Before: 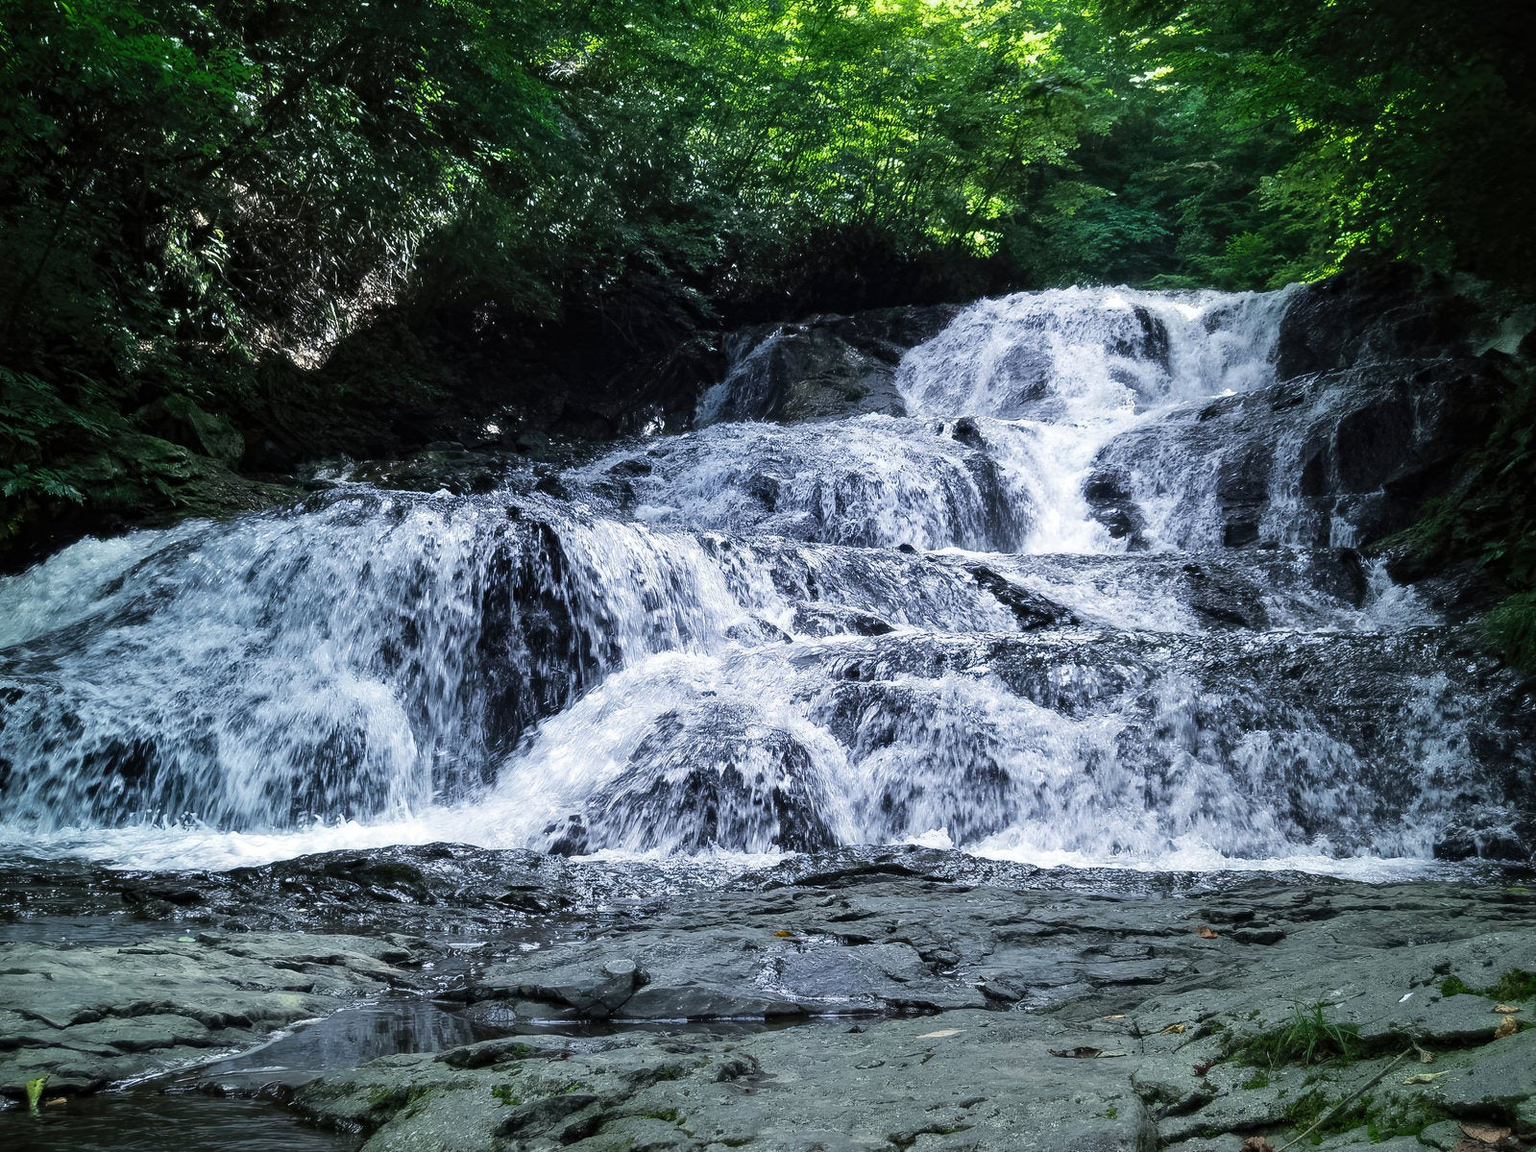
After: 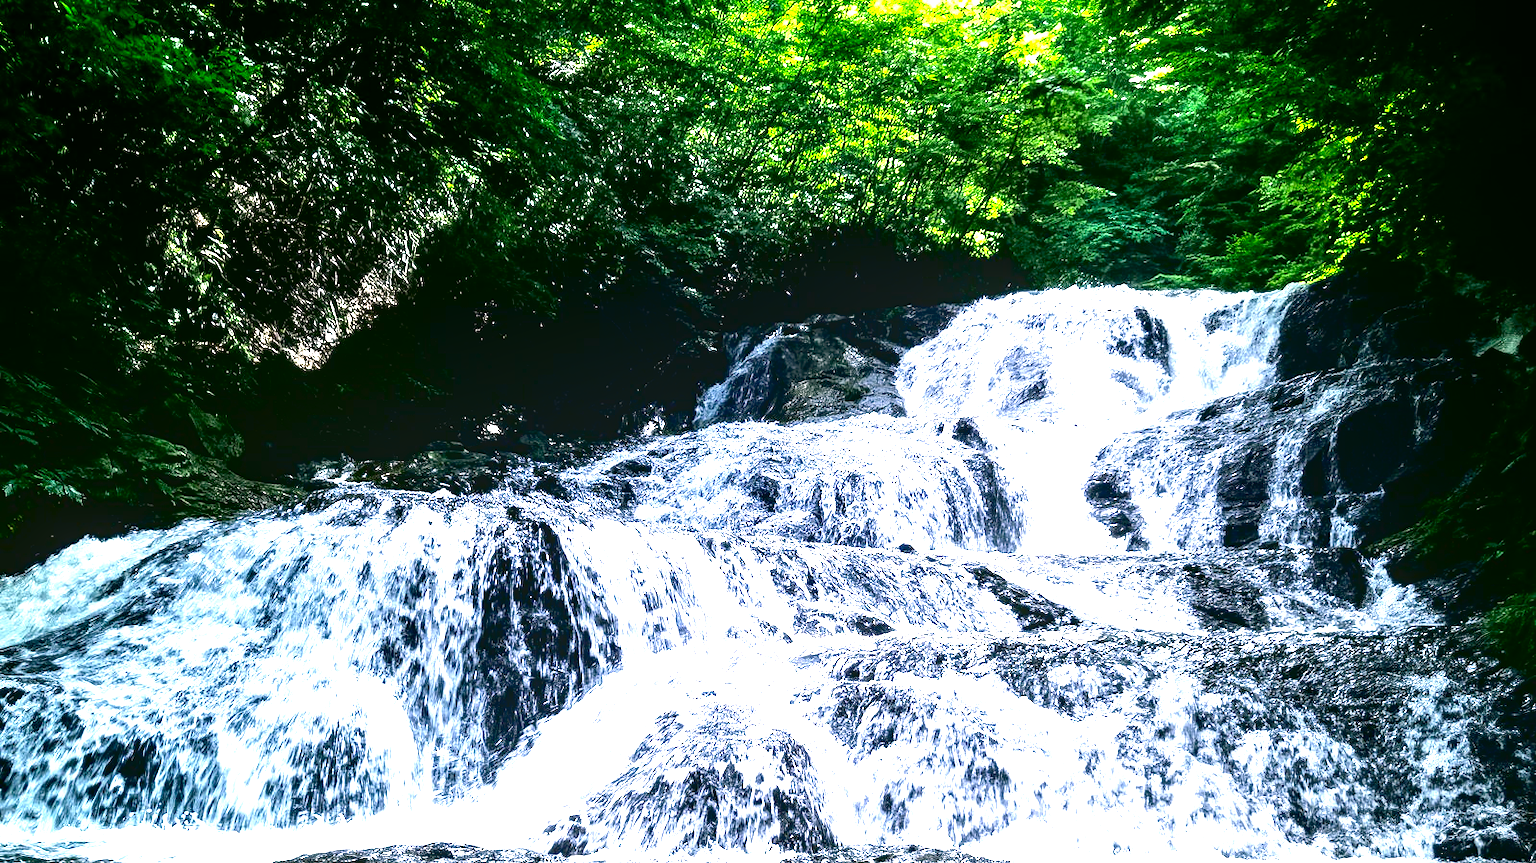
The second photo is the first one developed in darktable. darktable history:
color correction: highlights a* 3.94, highlights b* 4.92, shadows a* -7.41, shadows b* 4.95
local contrast: on, module defaults
contrast brightness saturation: contrast 0.123, brightness -0.119, saturation 0.199
crop: bottom 24.971%
exposure: black level correction 0.008, exposure 1.436 EV, compensate highlight preservation false
tone equalizer: -8 EV -0.406 EV, -7 EV -0.423 EV, -6 EV -0.361 EV, -5 EV -0.235 EV, -3 EV 0.189 EV, -2 EV 0.334 EV, -1 EV 0.371 EV, +0 EV 0.393 EV, edges refinement/feathering 500, mask exposure compensation -1.26 EV, preserve details no
